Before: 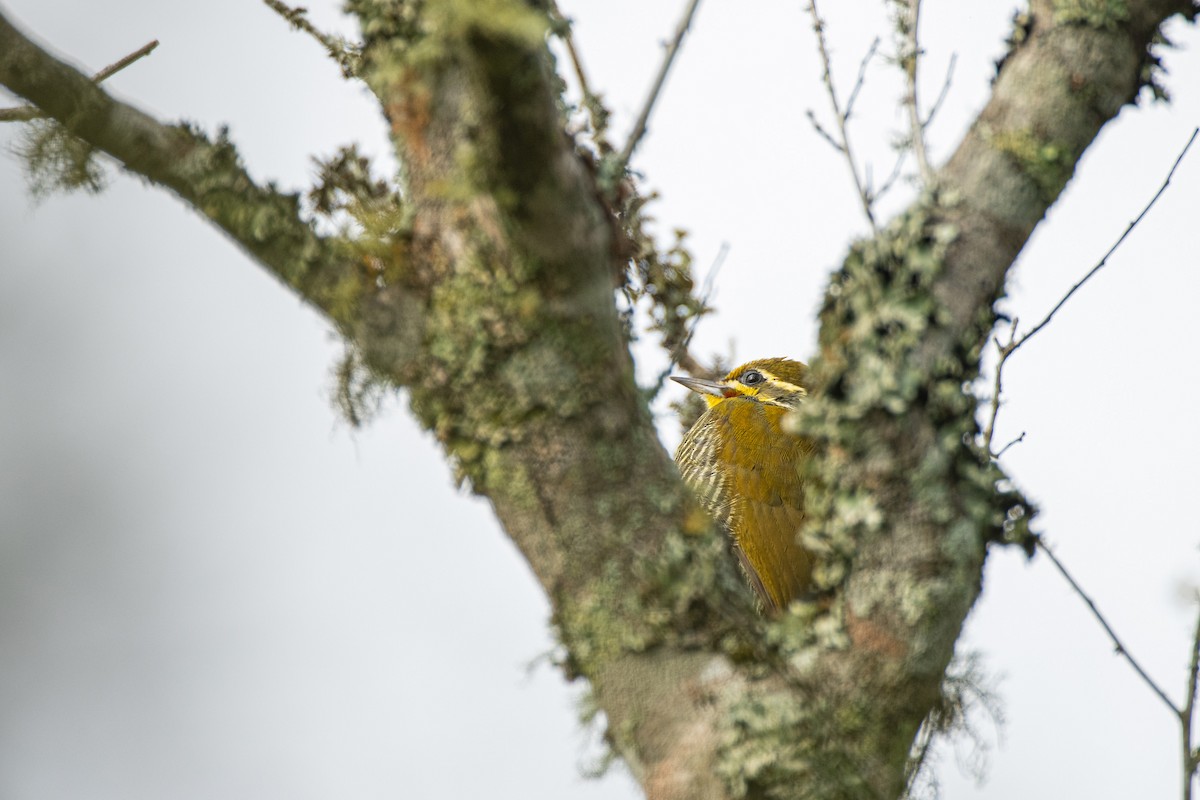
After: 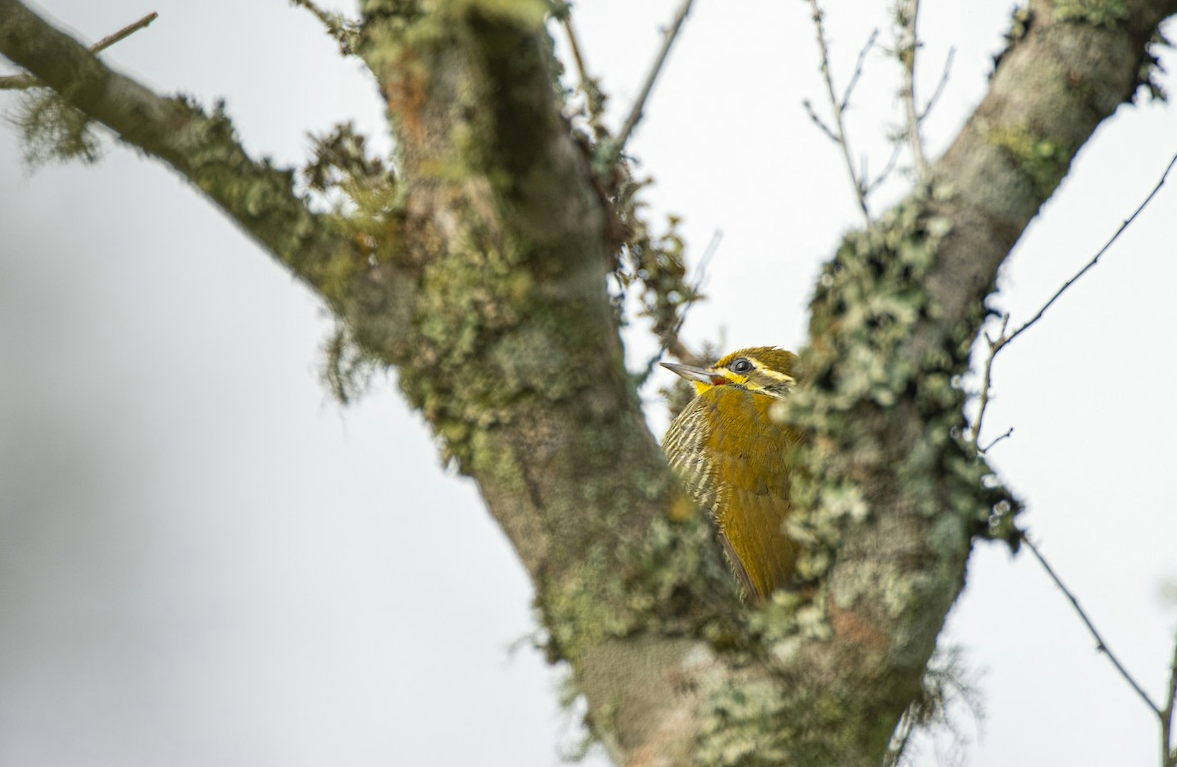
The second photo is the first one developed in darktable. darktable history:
exposure: exposure 0.02 EV, compensate highlight preservation false
rotate and perspective: rotation 1.57°, crop left 0.018, crop right 0.982, crop top 0.039, crop bottom 0.961
white balance: red 0.986, blue 1.01
color correction: highlights b* 3
